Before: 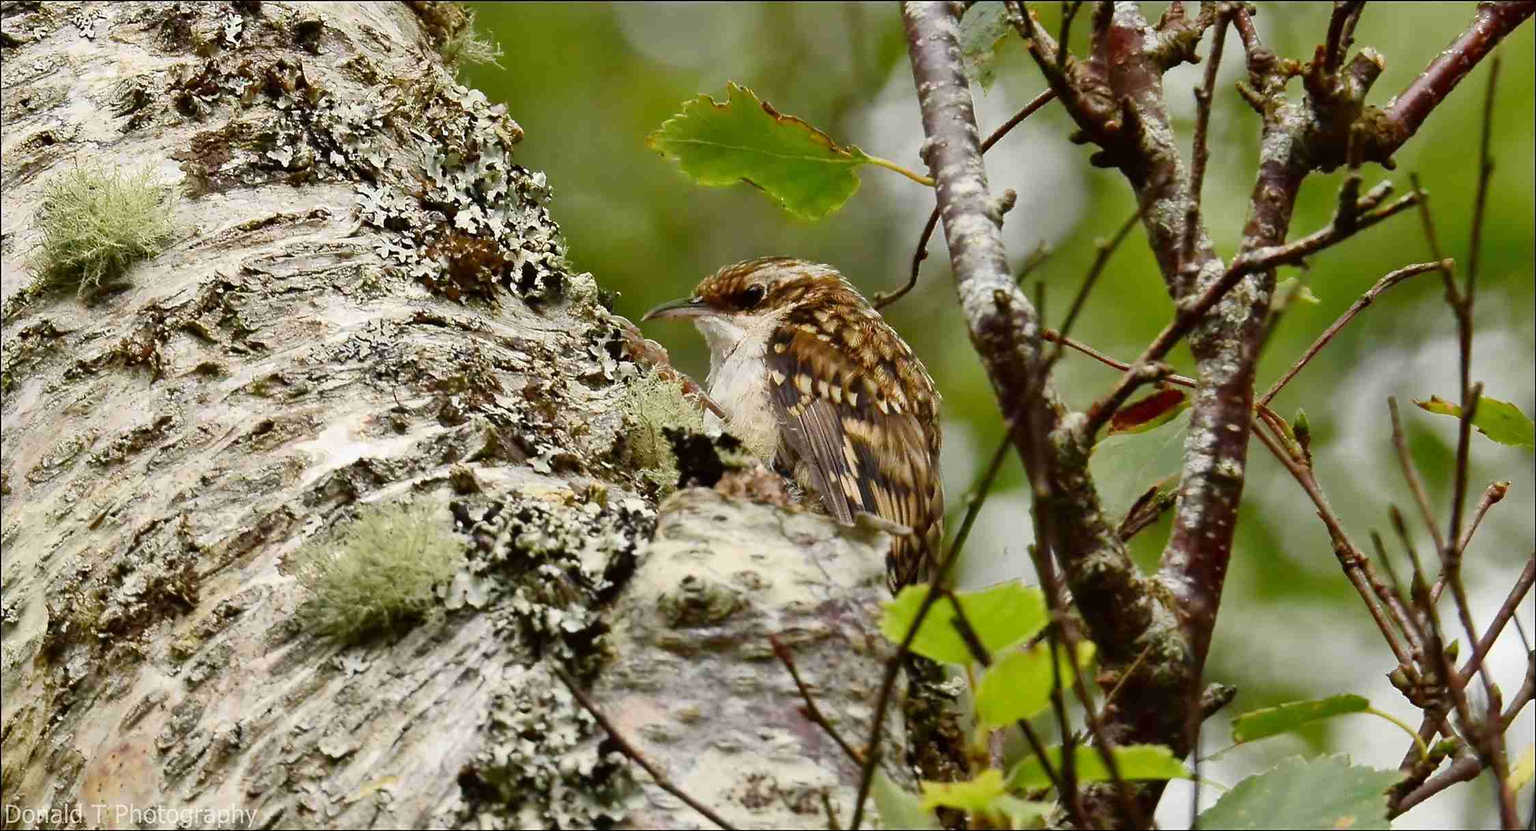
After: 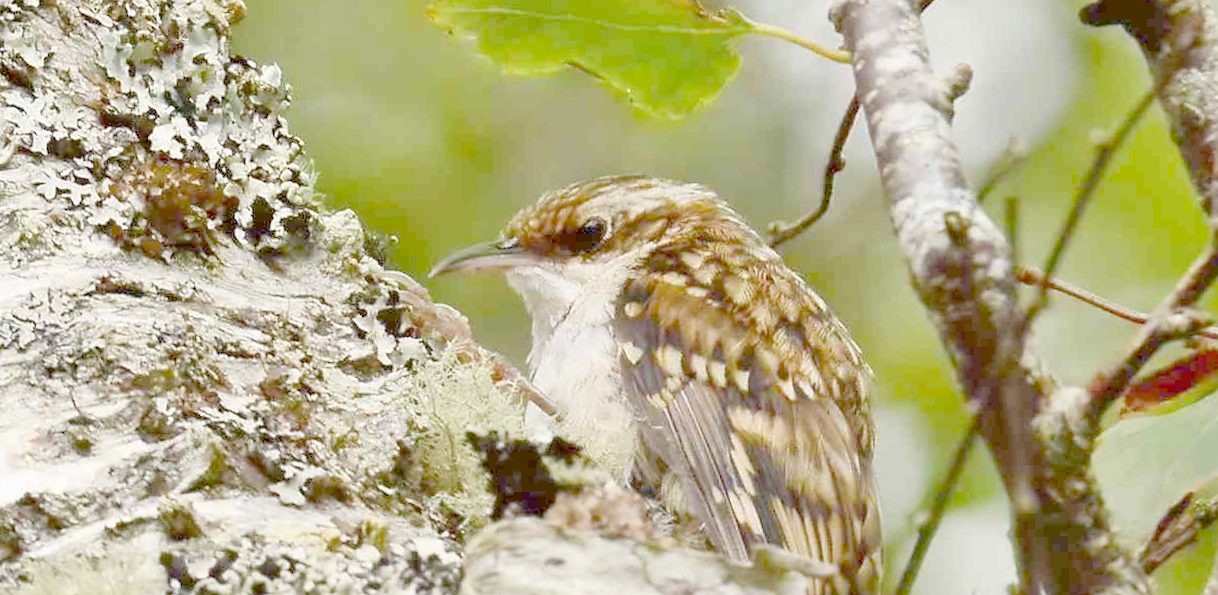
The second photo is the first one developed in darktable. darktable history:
rotate and perspective: rotation -2.12°, lens shift (vertical) 0.009, lens shift (horizontal) -0.008, automatic cropping original format, crop left 0.036, crop right 0.964, crop top 0.05, crop bottom 0.959
crop: left 20.932%, top 15.471%, right 21.848%, bottom 34.081%
